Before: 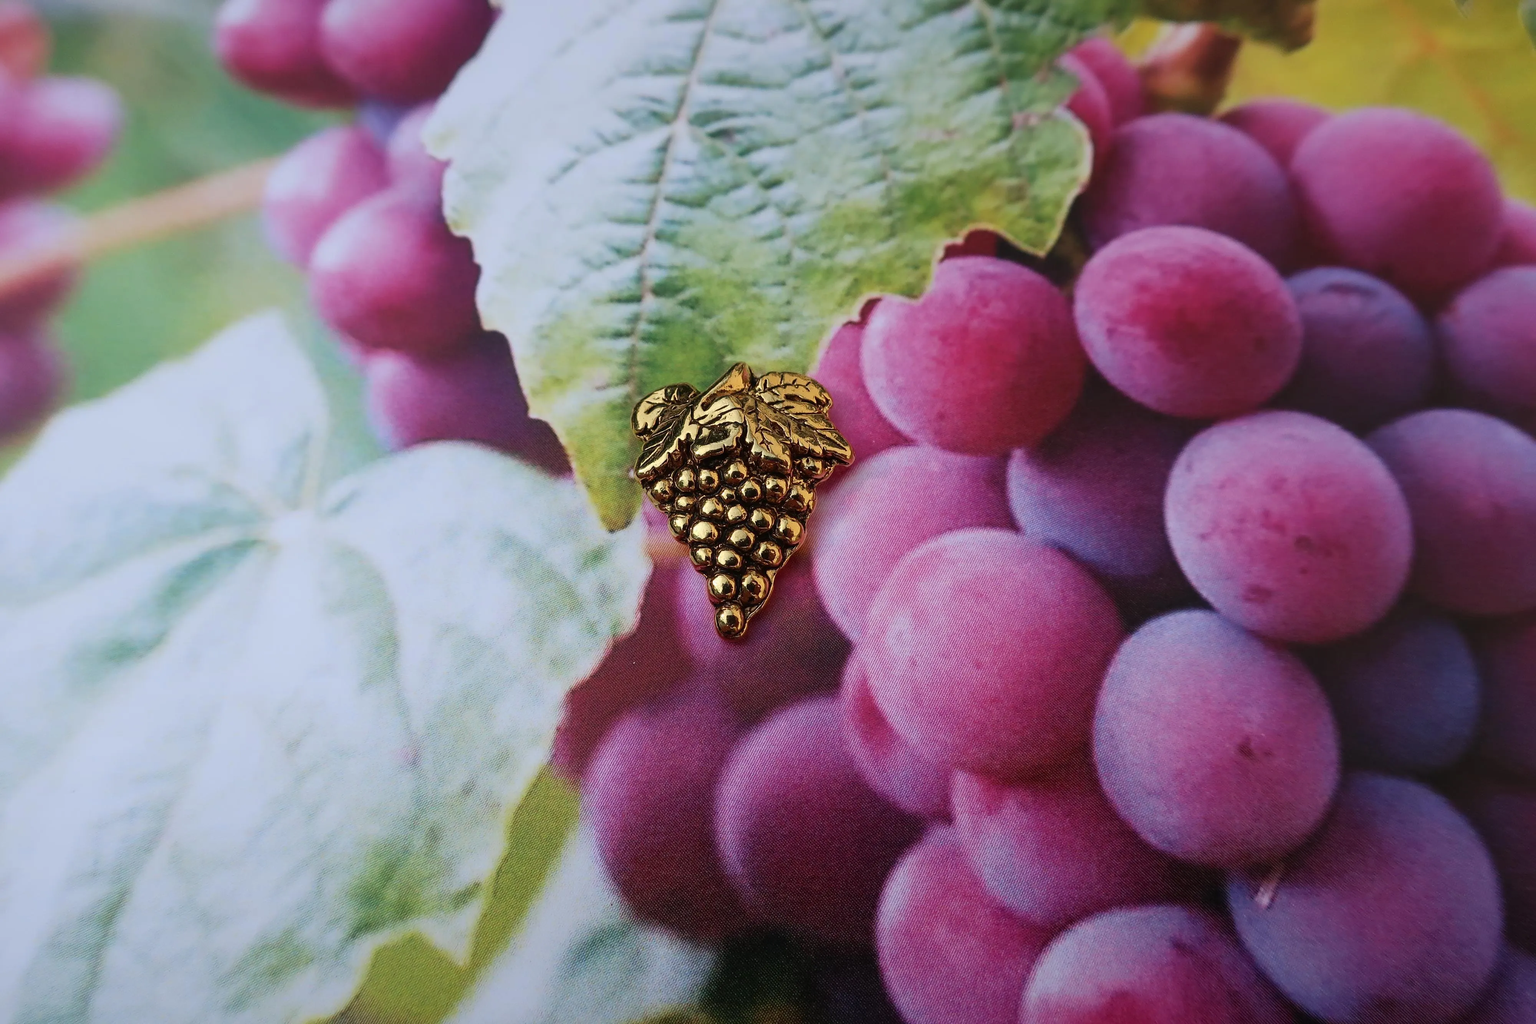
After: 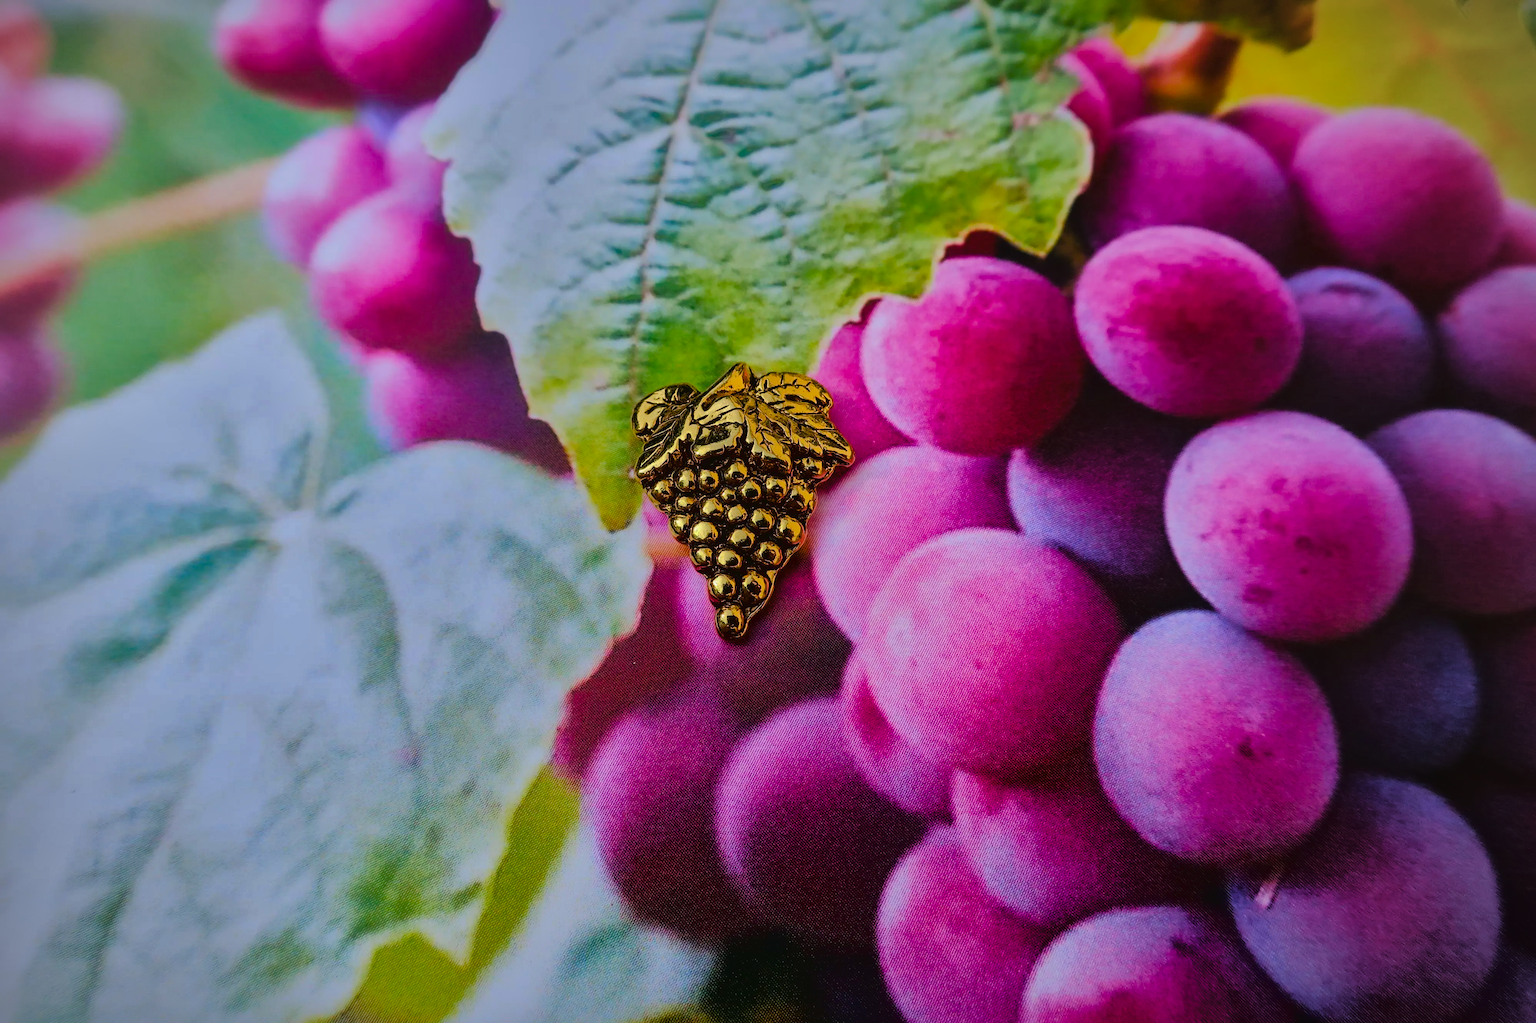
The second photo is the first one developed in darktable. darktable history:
shadows and highlights: shadows 38.43, highlights -74.54
color balance rgb: perceptual saturation grading › global saturation 20%, perceptual saturation grading › highlights -25%, perceptual saturation grading › shadows 50.52%, global vibrance 40.24%
tone curve: curves: ch0 [(0, 0.019) (0.11, 0.036) (0.259, 0.214) (0.378, 0.365) (0.499, 0.529) (1, 1)], color space Lab, linked channels, preserve colors none
vignetting: fall-off radius 60.92%
